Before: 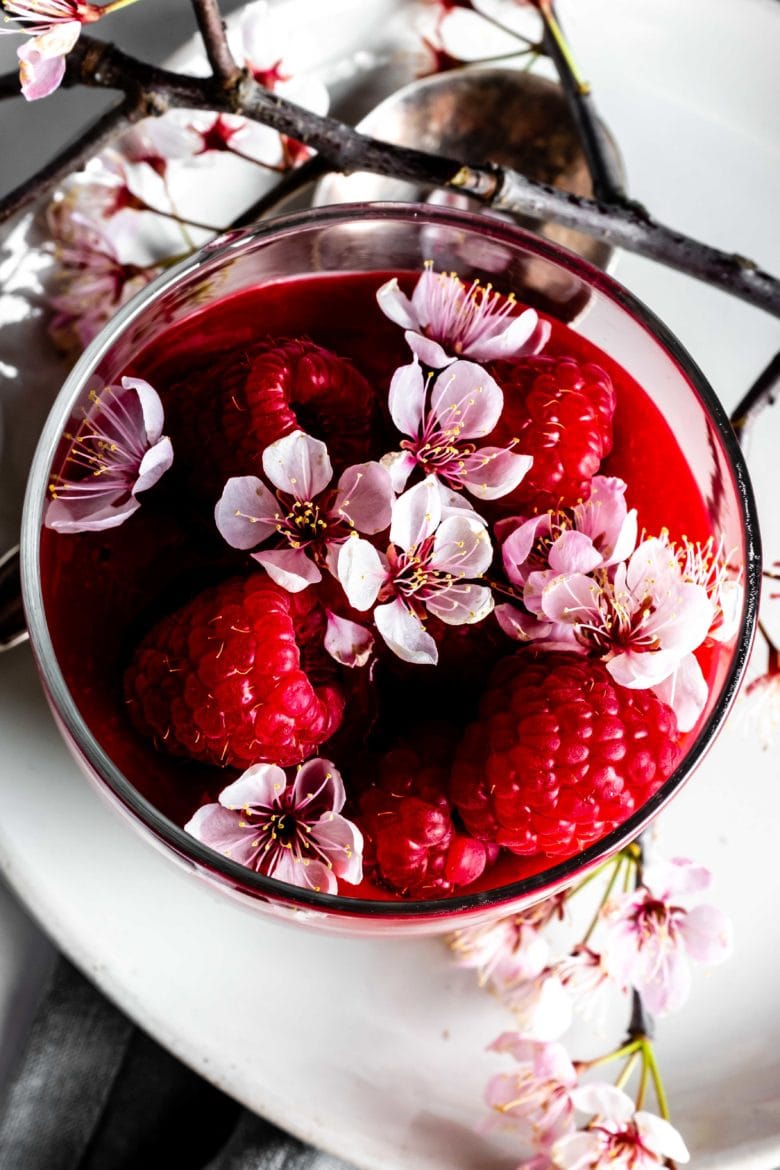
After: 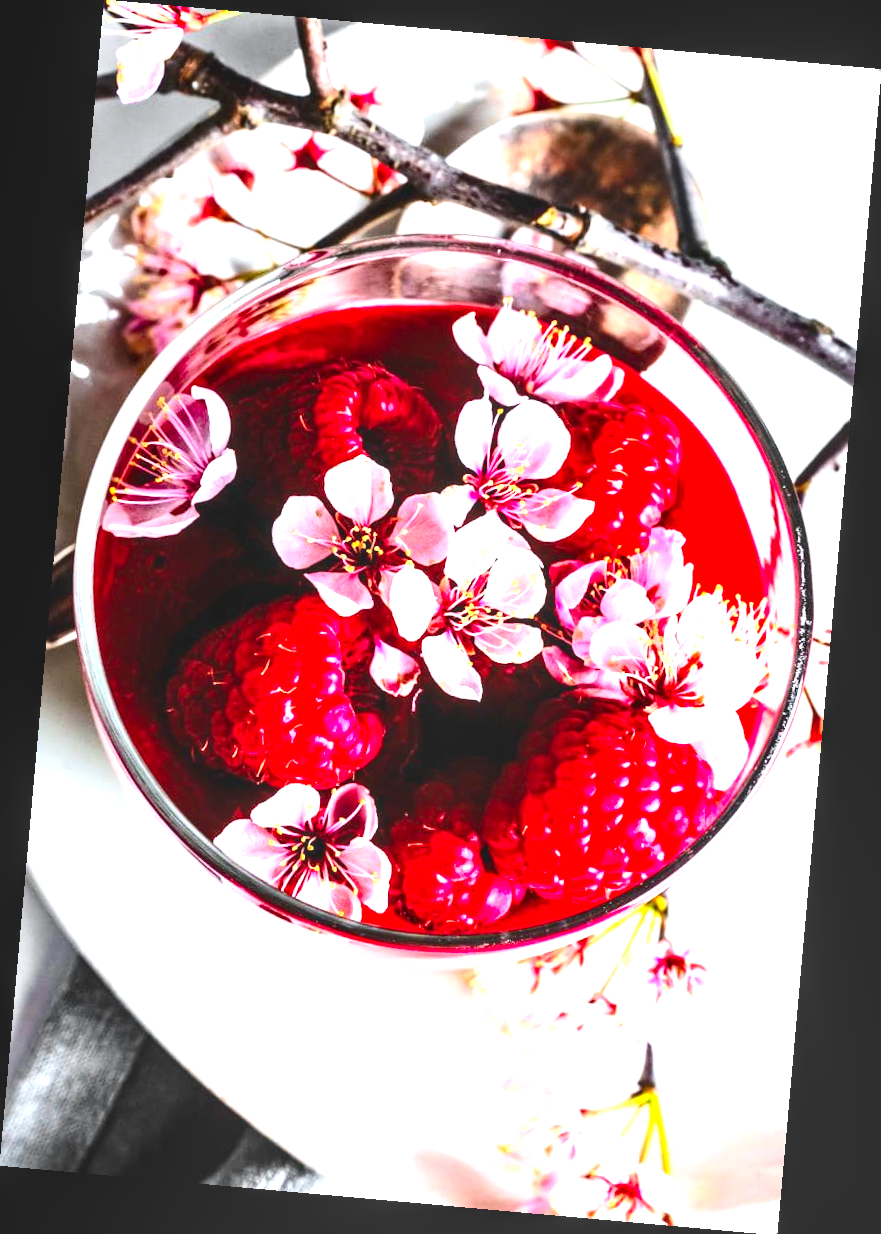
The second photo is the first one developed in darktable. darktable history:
rotate and perspective: rotation 5.12°, automatic cropping off
contrast brightness saturation: contrast 0.22
color balance: lift [1.007, 1, 1, 1], gamma [1.097, 1, 1, 1]
white balance: red 0.988, blue 1.017
exposure: black level correction 0, exposure 1.75 EV, compensate exposure bias true, compensate highlight preservation false
local contrast: on, module defaults
color correction: saturation 1.34
